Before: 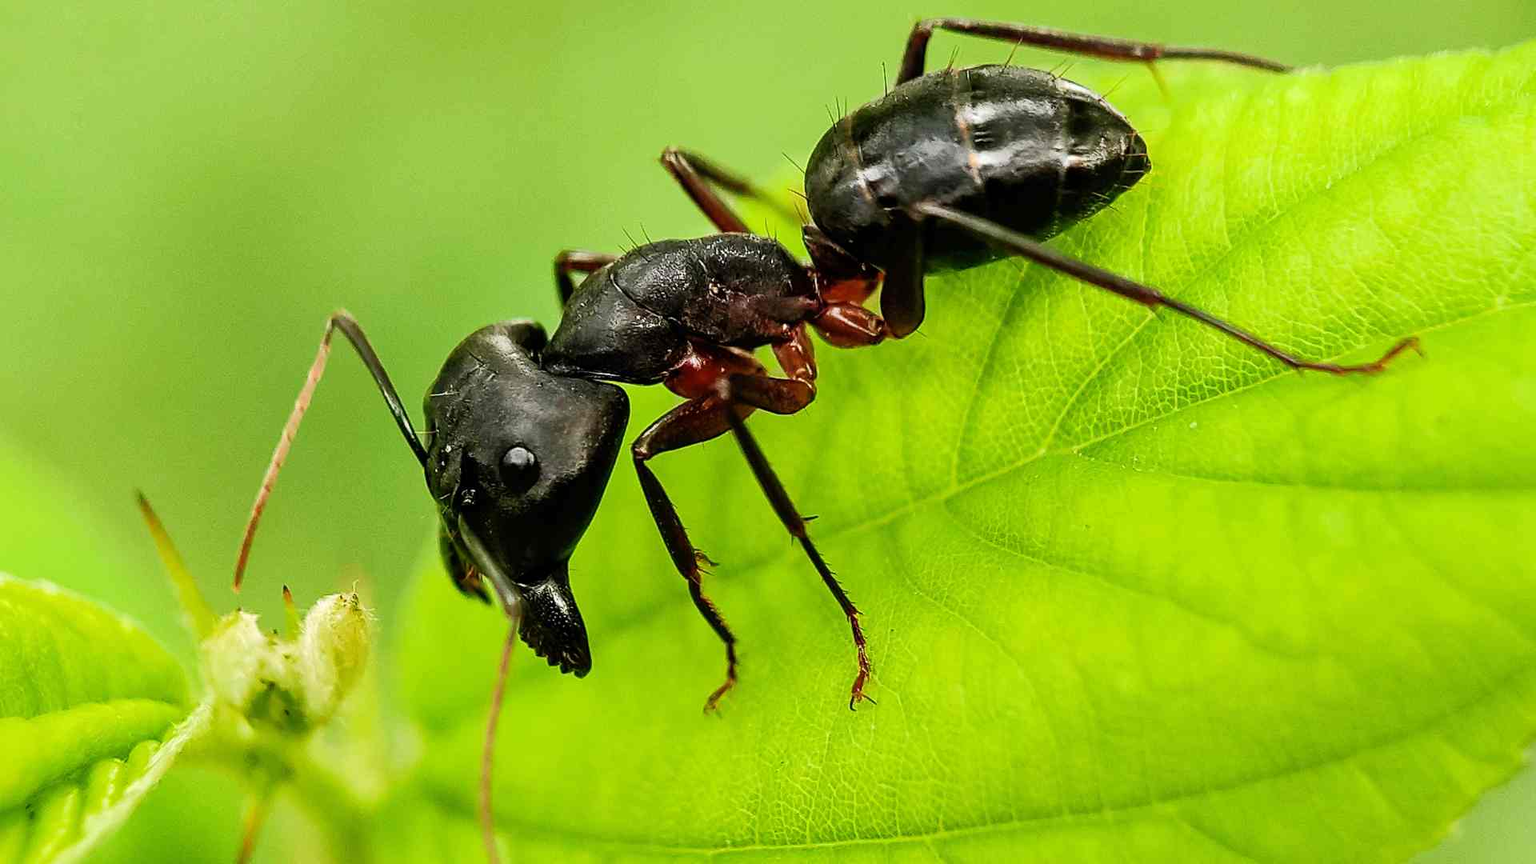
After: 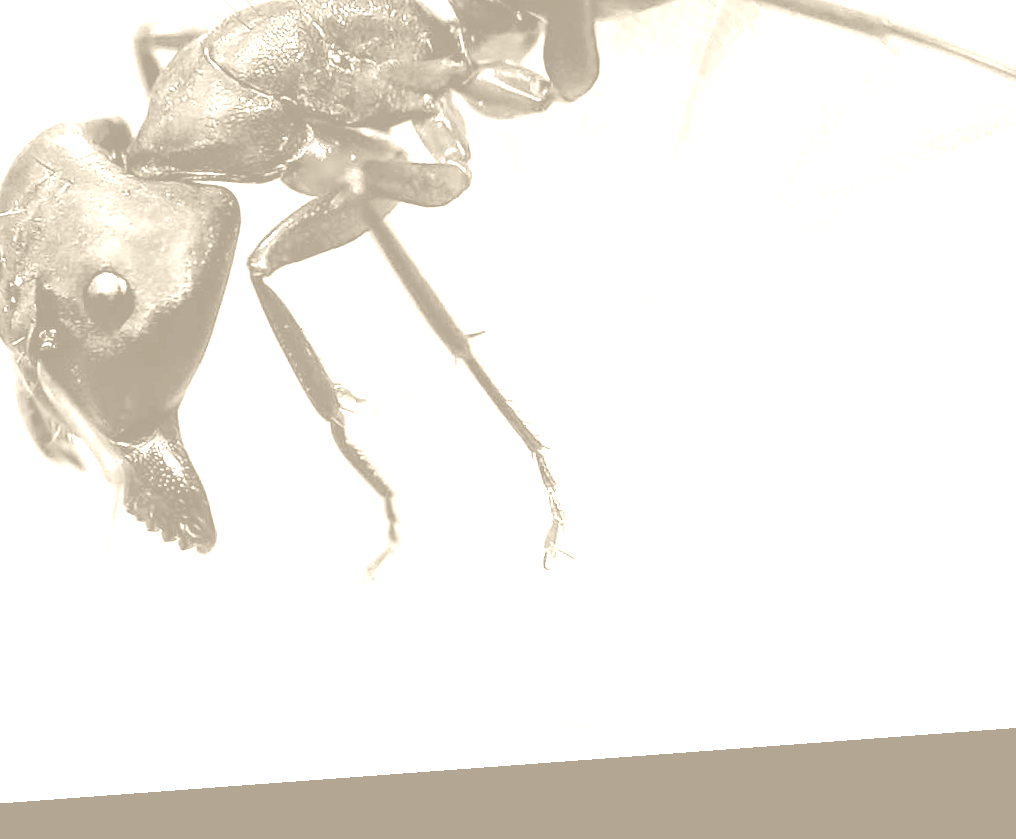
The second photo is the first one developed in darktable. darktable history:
crop and rotate: left 29.237%, top 31.152%, right 19.807%
rotate and perspective: rotation -4.25°, automatic cropping off
color balance rgb: perceptual saturation grading › global saturation 20%, global vibrance 20%
exposure: black level correction 0, exposure 1.2 EV, compensate exposure bias true, compensate highlight preservation false
graduated density: on, module defaults
colorize: hue 36°, saturation 71%, lightness 80.79%
